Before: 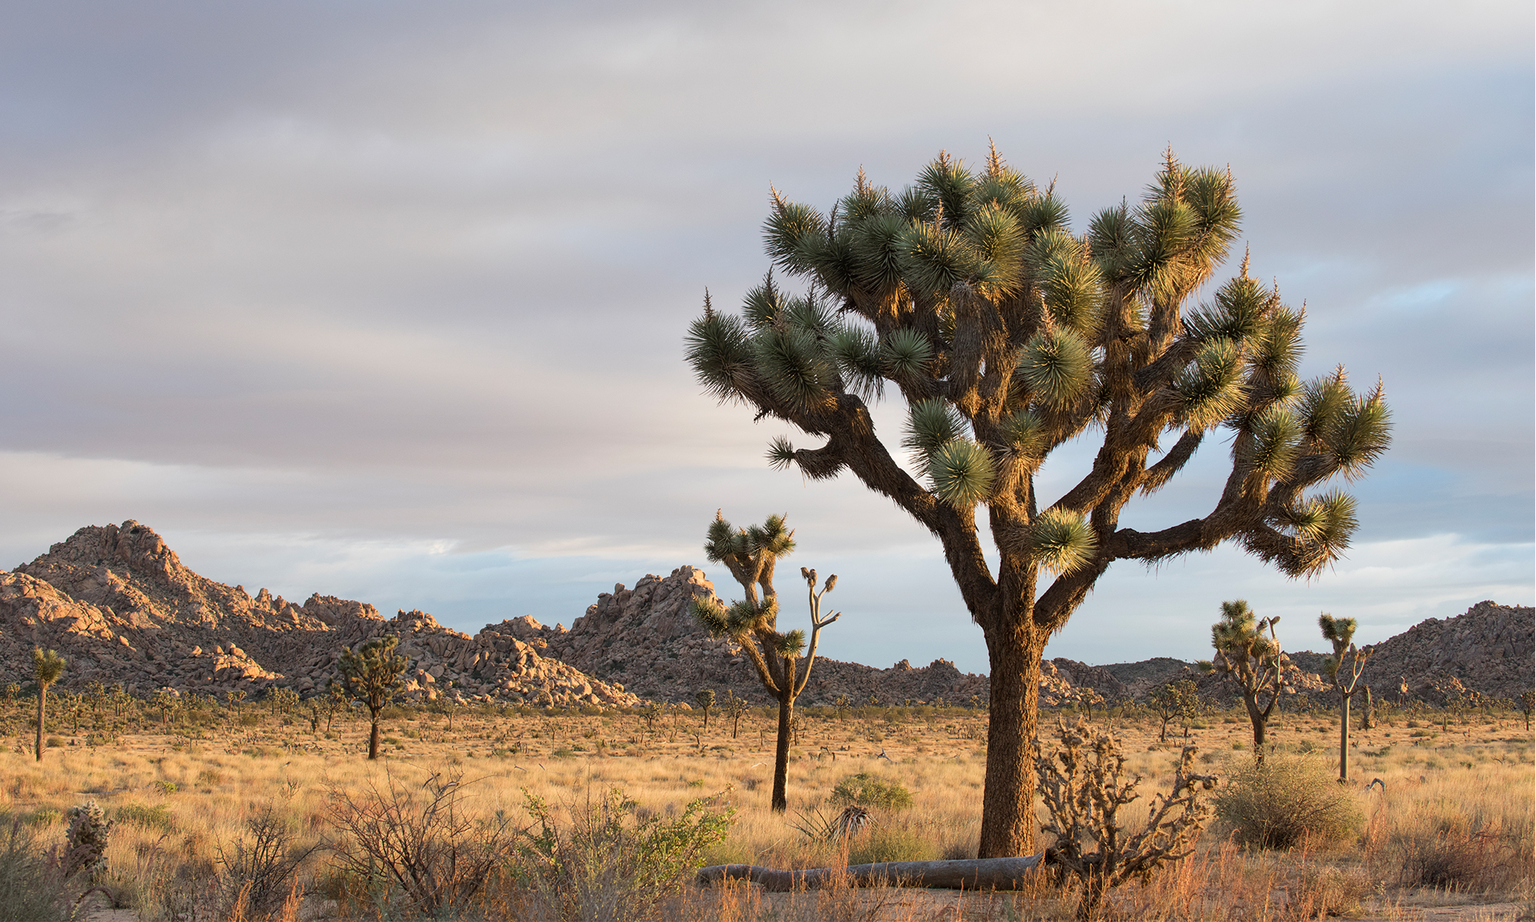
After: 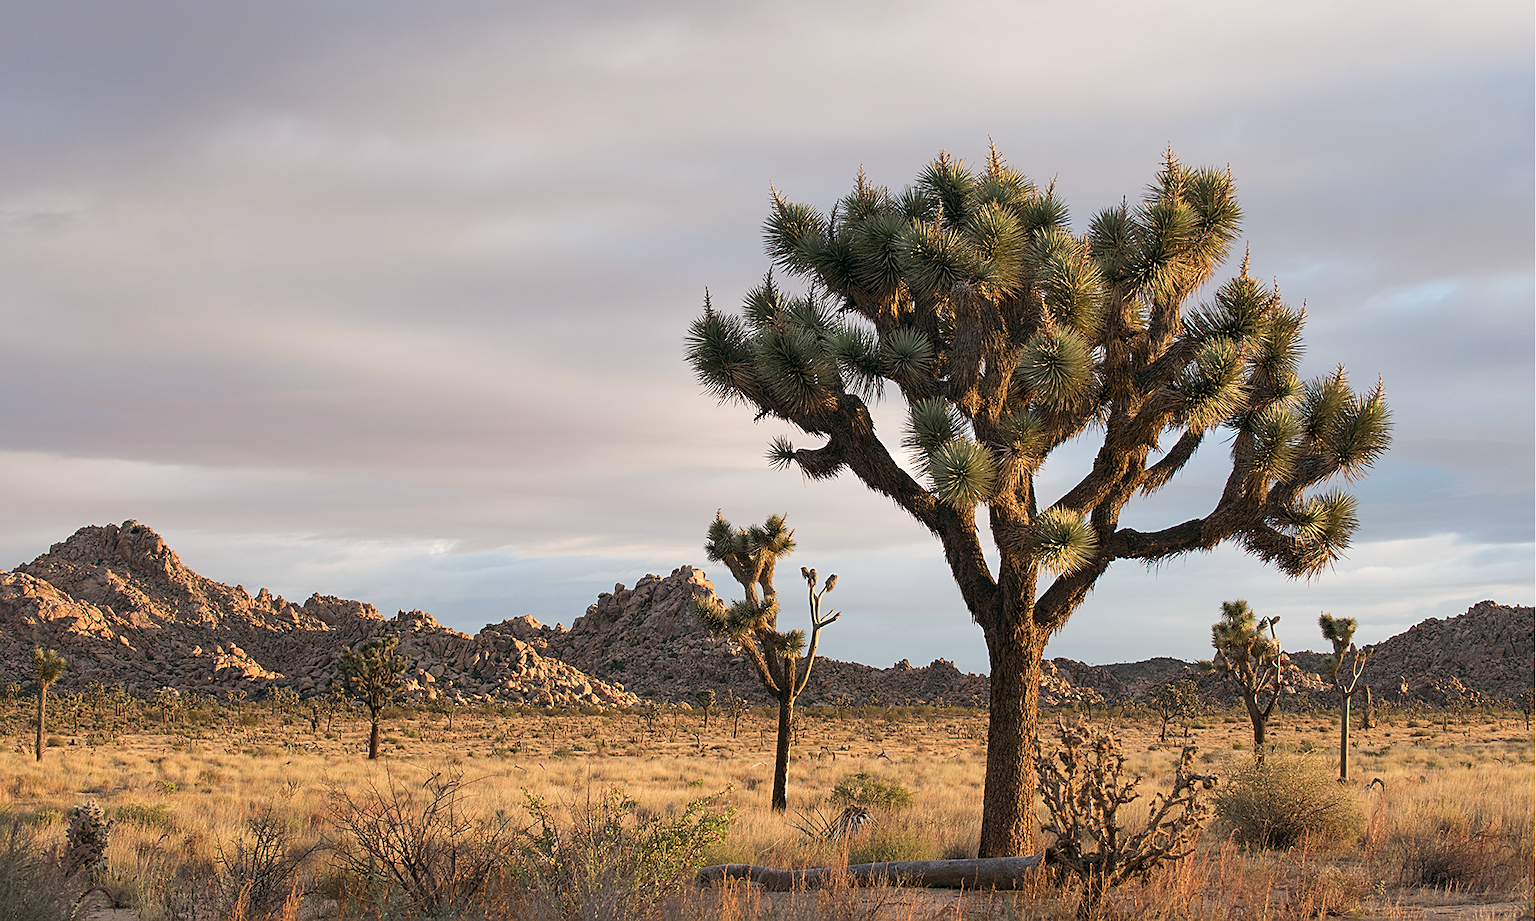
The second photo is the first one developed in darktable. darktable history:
contrast brightness saturation: saturation -0.04
base curve: curves: ch0 [(0, 0) (0.303, 0.277) (1, 1)]
sharpen: on, module defaults
color balance: lift [1, 0.998, 1.001, 1.002], gamma [1, 1.02, 1, 0.98], gain [1, 1.02, 1.003, 0.98]
